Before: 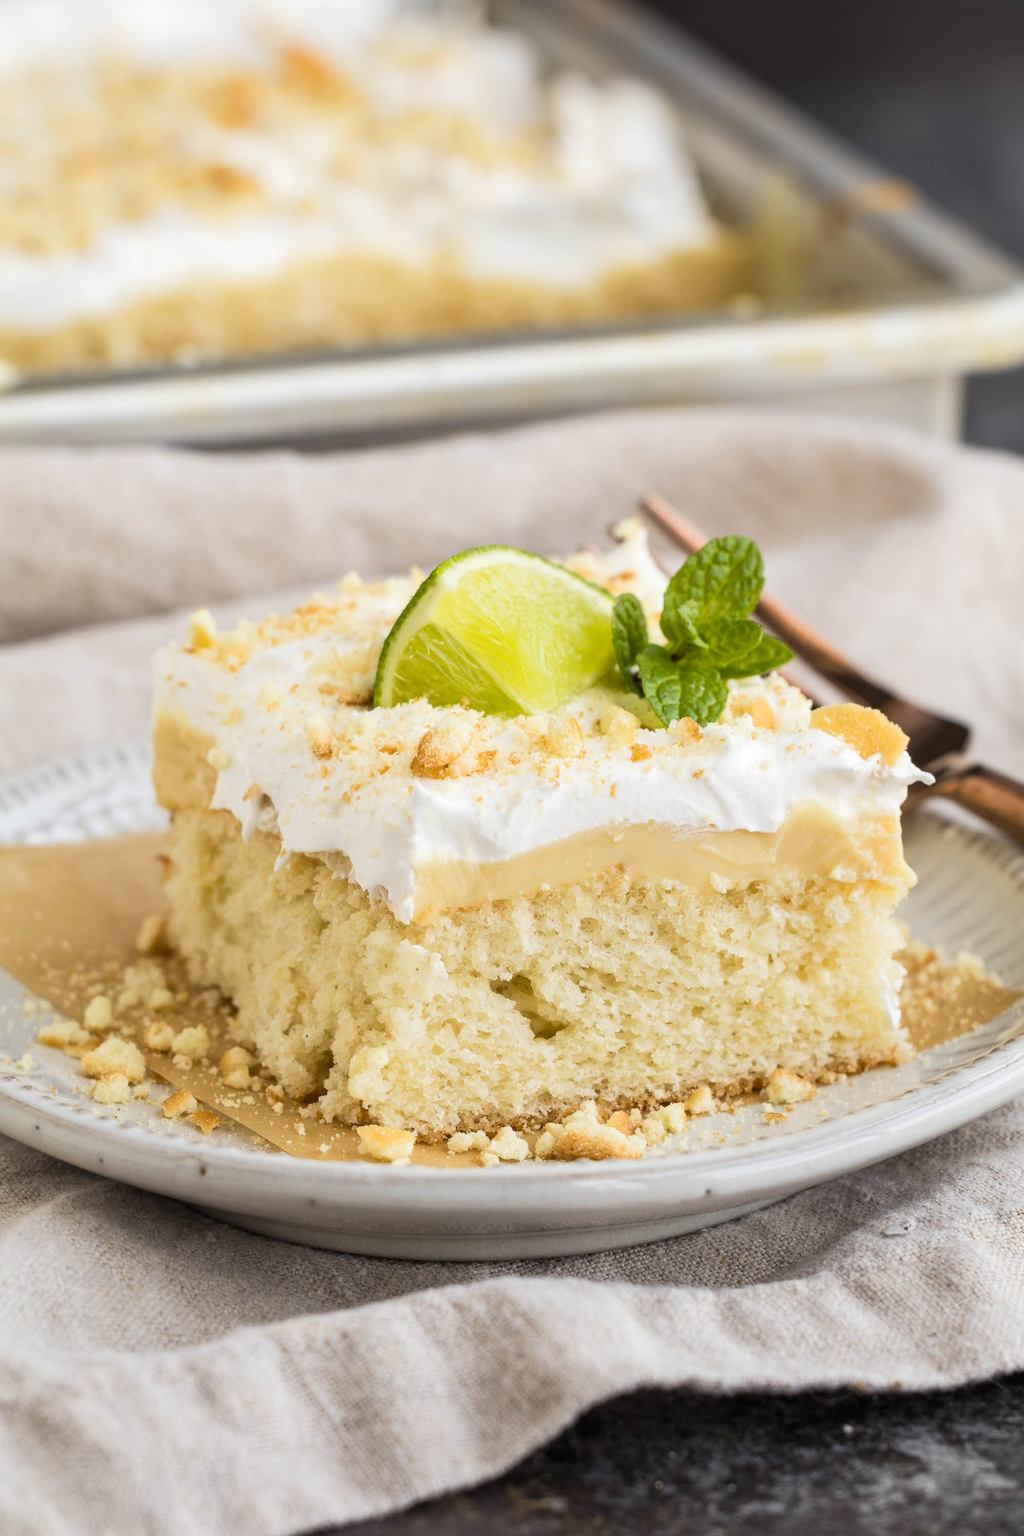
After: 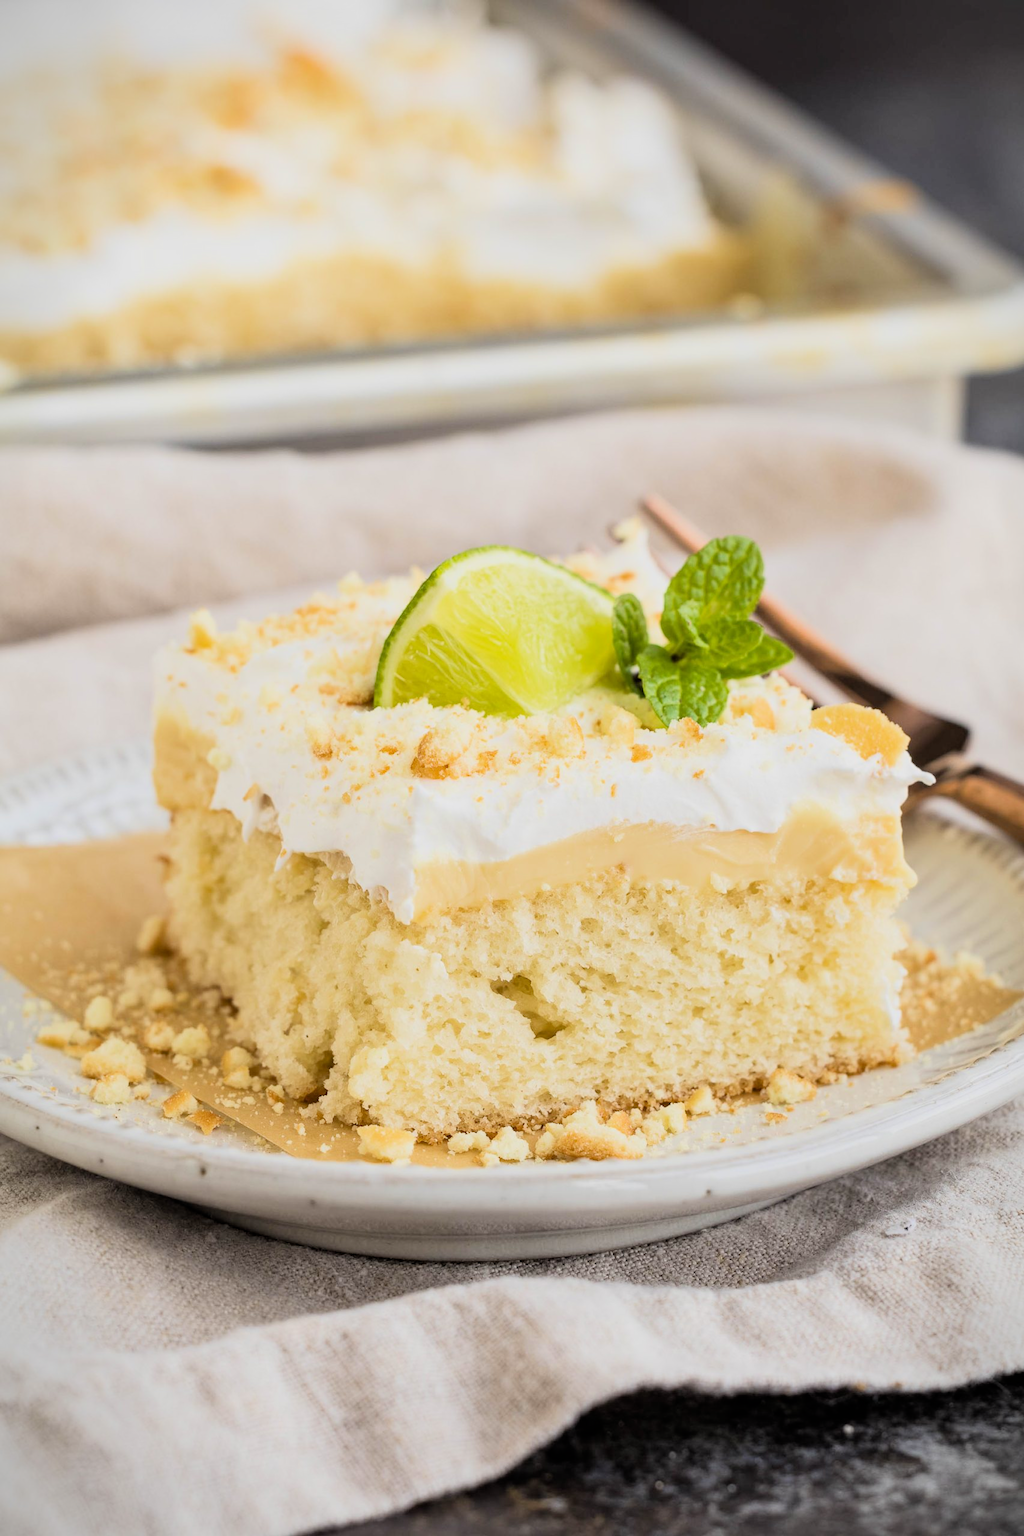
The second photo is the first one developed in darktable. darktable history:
white balance: emerald 1
exposure: black level correction 0.001, exposure 0.5 EV, compensate exposure bias true, compensate highlight preservation false
vignetting: fall-off start 100%, fall-off radius 64.94%, automatic ratio true, unbound false
filmic rgb: black relative exposure -7.82 EV, white relative exposure 4.29 EV, hardness 3.86, color science v6 (2022)
